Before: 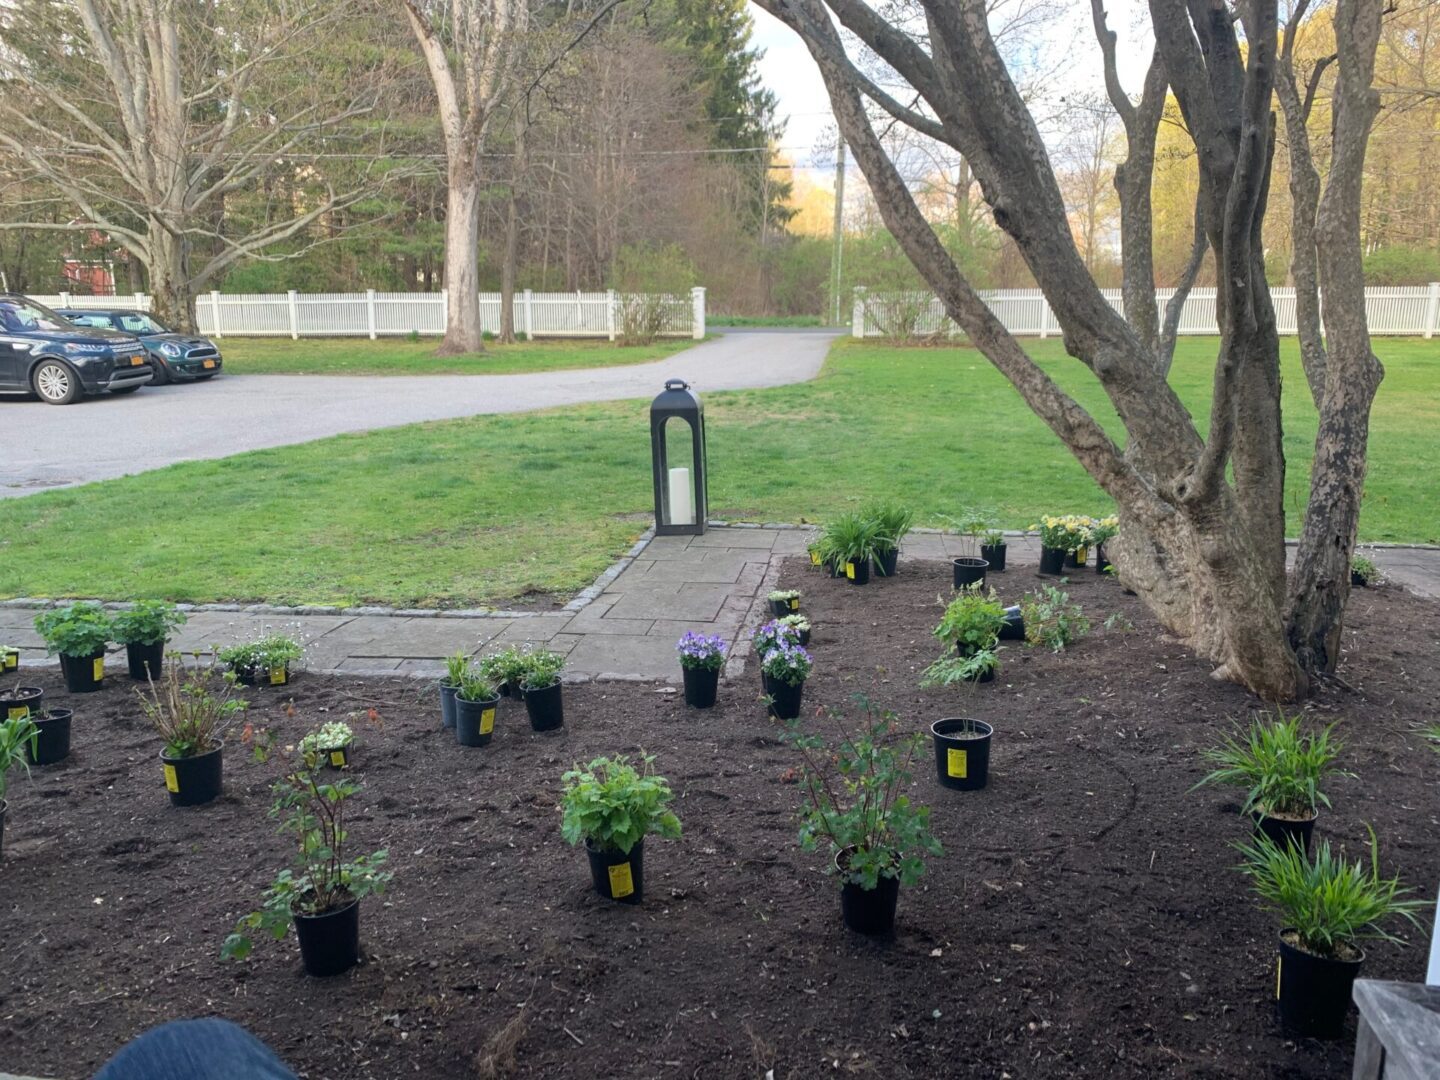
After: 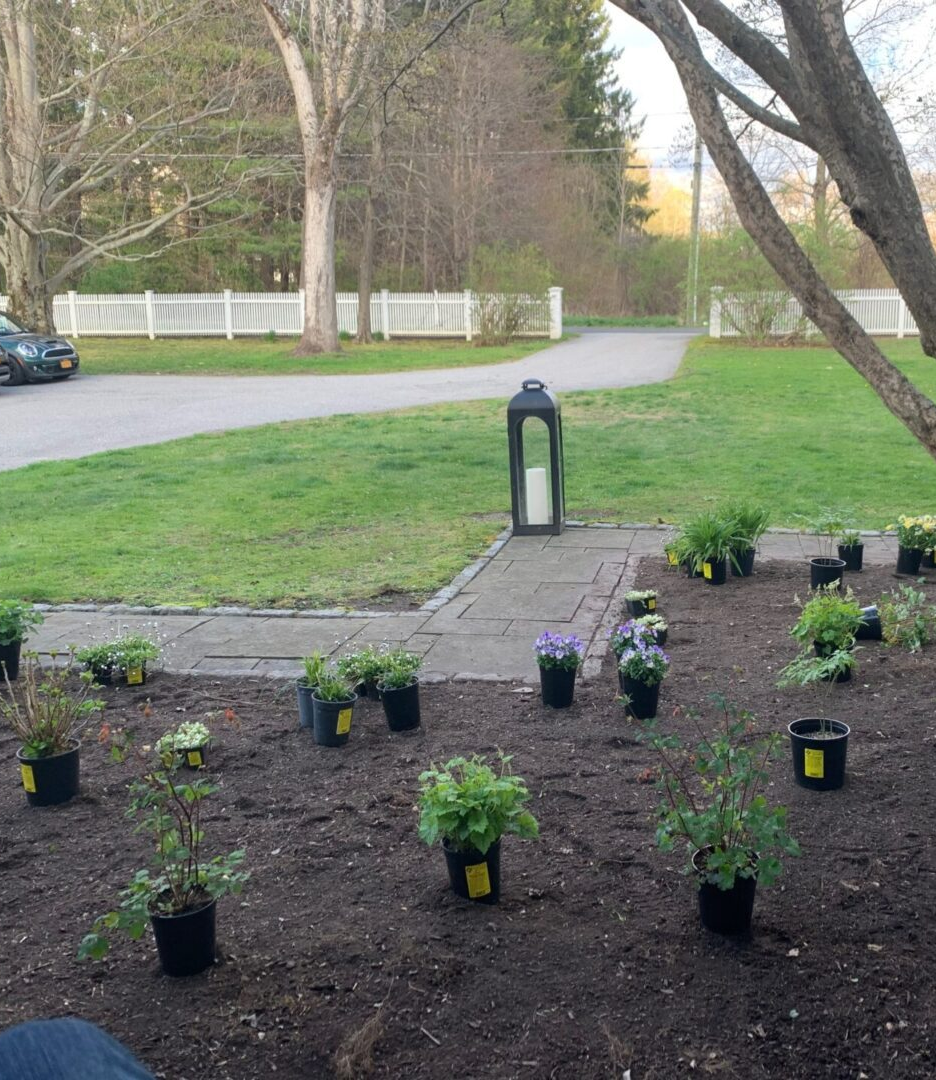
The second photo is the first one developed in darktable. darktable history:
crop and rotate: left 9.972%, right 25%
